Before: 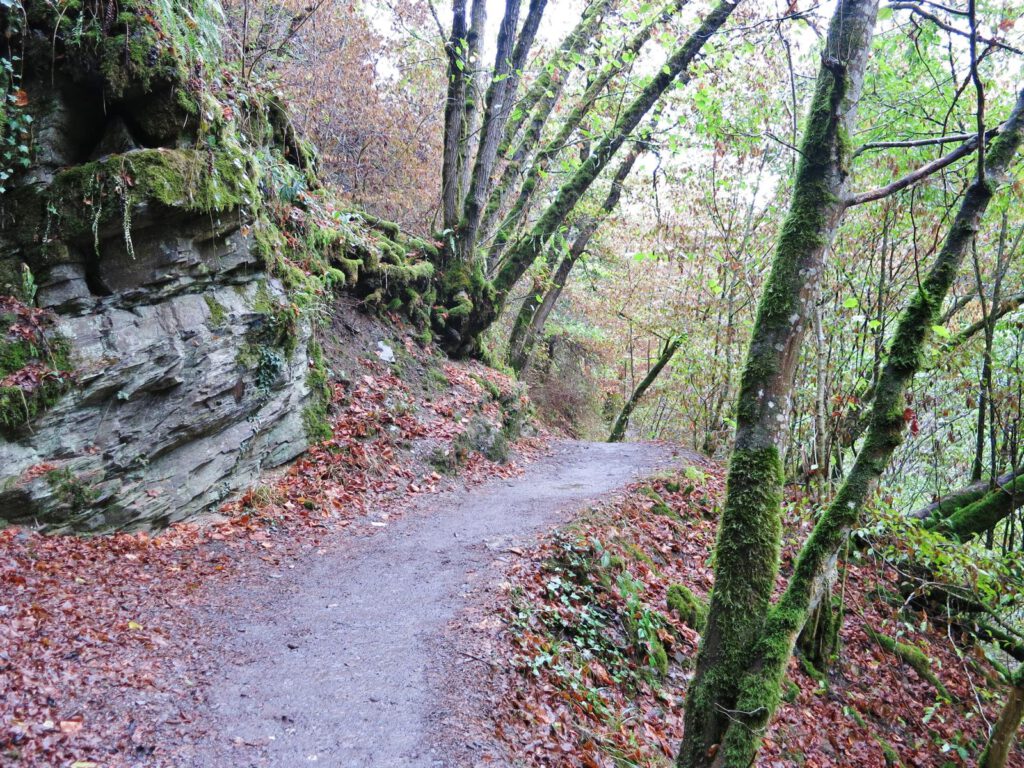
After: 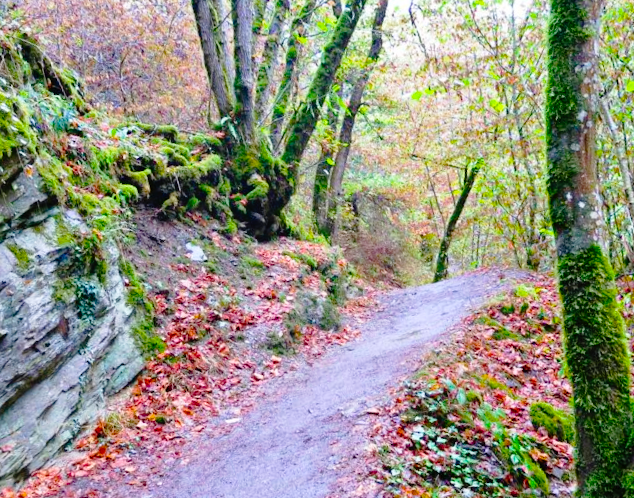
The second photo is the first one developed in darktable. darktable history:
tone curve: curves: ch0 [(0, 0) (0.003, 0.003) (0.011, 0.006) (0.025, 0.015) (0.044, 0.025) (0.069, 0.034) (0.1, 0.052) (0.136, 0.092) (0.177, 0.157) (0.224, 0.228) (0.277, 0.305) (0.335, 0.392) (0.399, 0.466) (0.468, 0.543) (0.543, 0.612) (0.623, 0.692) (0.709, 0.78) (0.801, 0.865) (0.898, 0.935) (1, 1)], preserve colors none
rotate and perspective: rotation -14.8°, crop left 0.1, crop right 0.903, crop top 0.25, crop bottom 0.748
color balance rgb: linear chroma grading › global chroma 25%, perceptual saturation grading › global saturation 50%
crop and rotate: left 15.754%, right 17.579%
